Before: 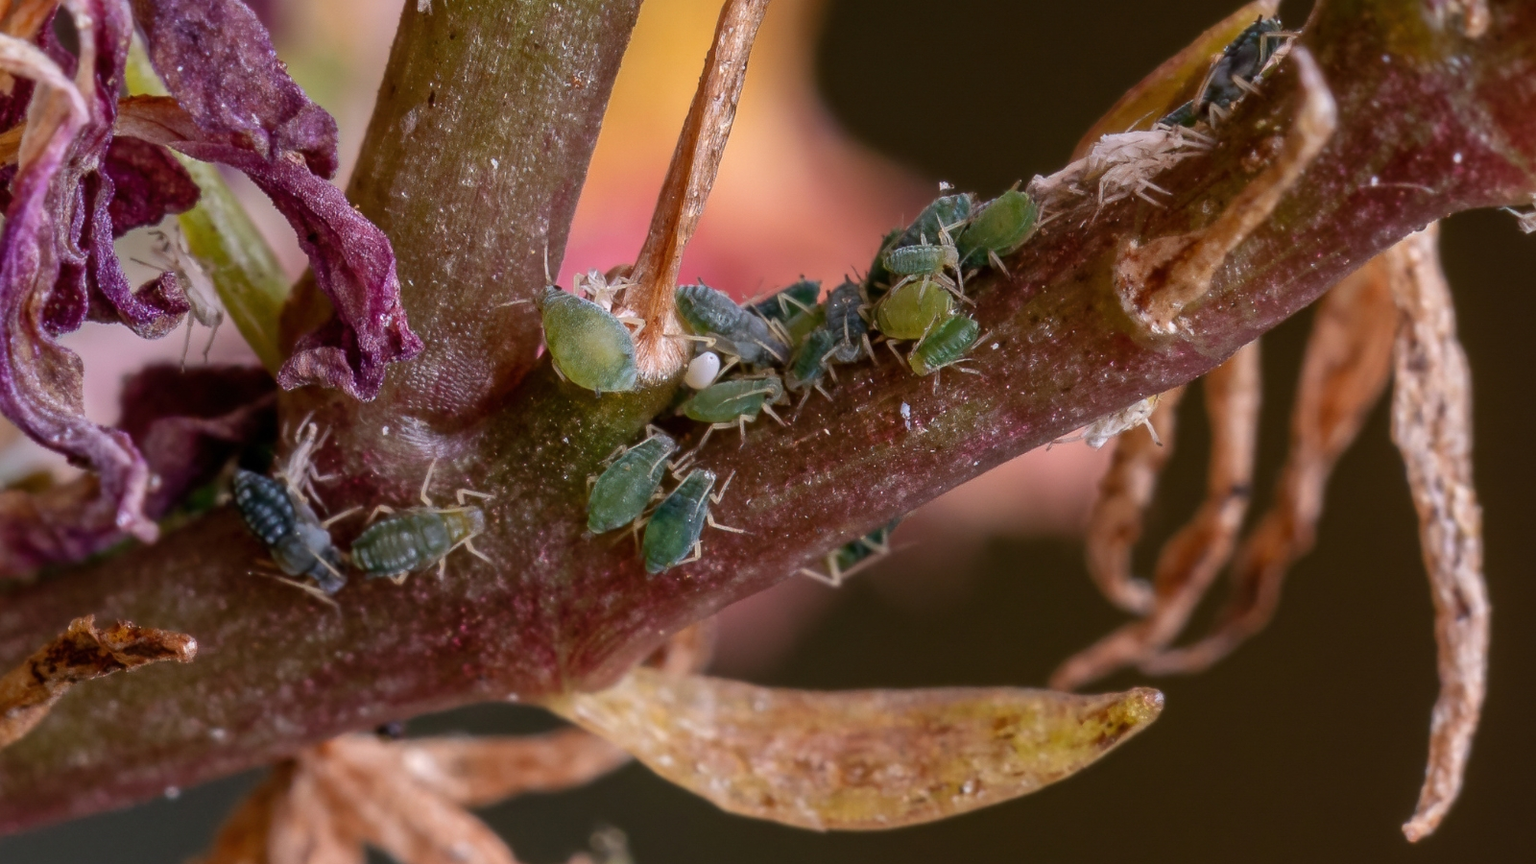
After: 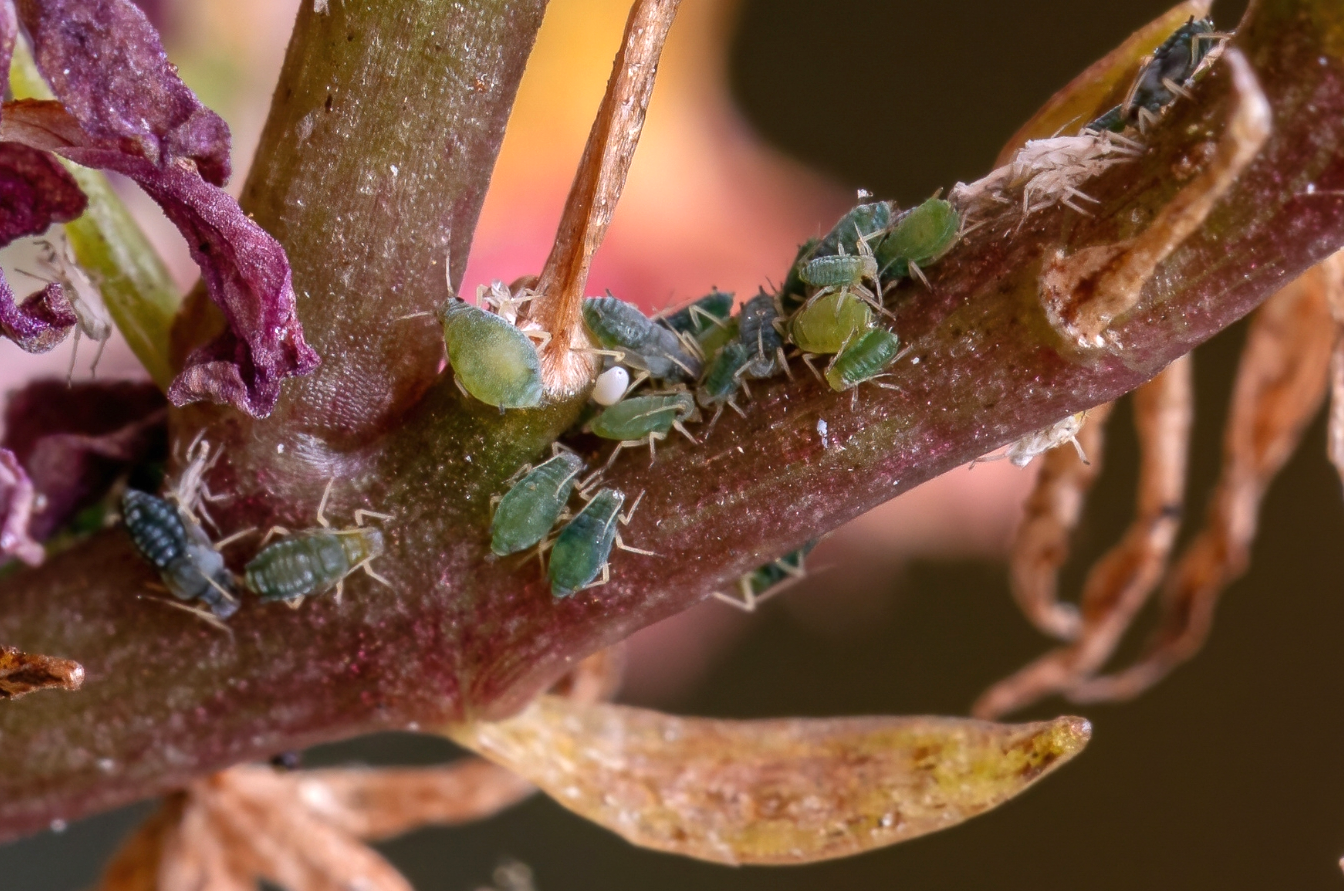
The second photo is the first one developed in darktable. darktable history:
crop: left 7.598%, right 7.873%
exposure: black level correction 0, exposure 0.4 EV, compensate exposure bias true, compensate highlight preservation false
